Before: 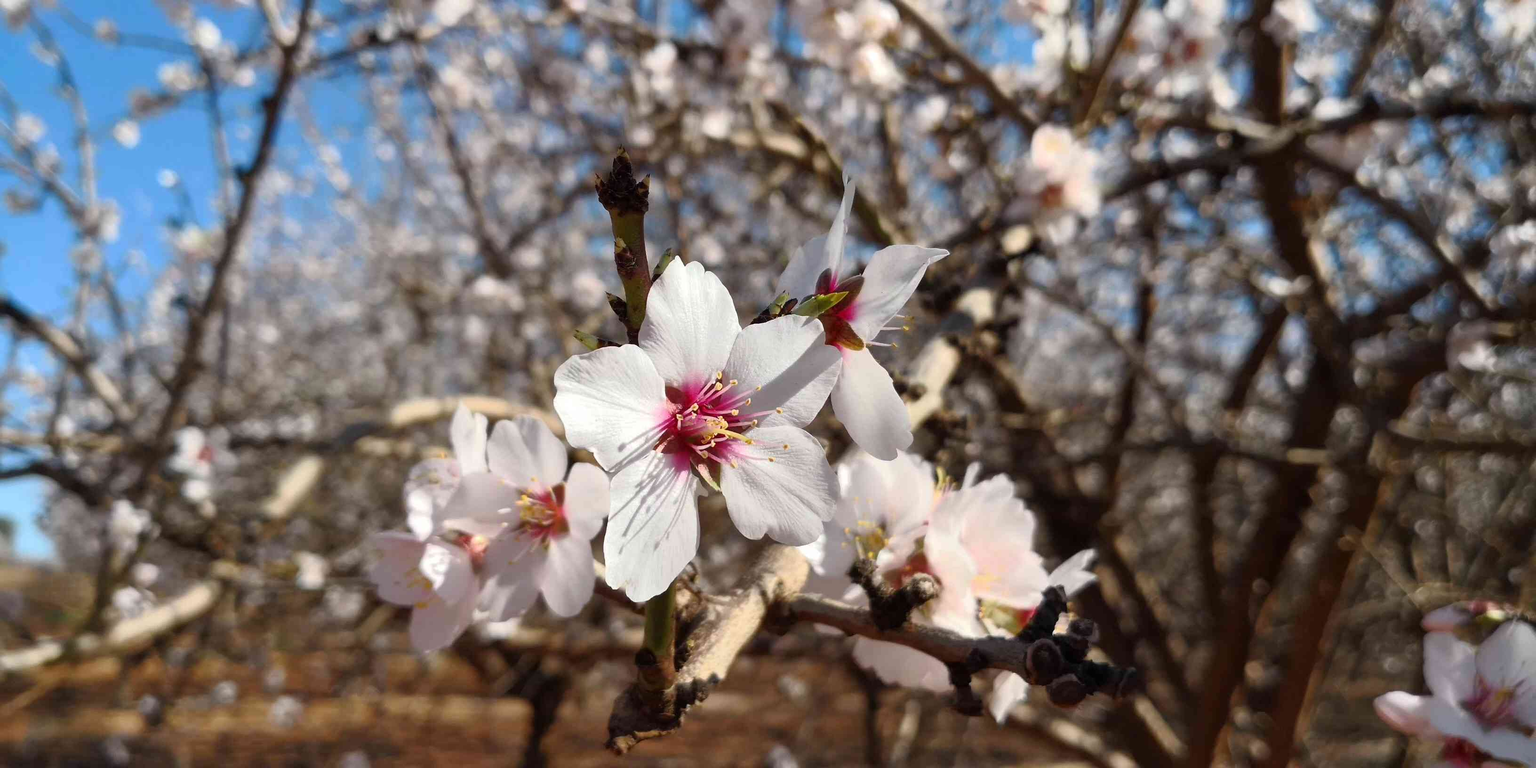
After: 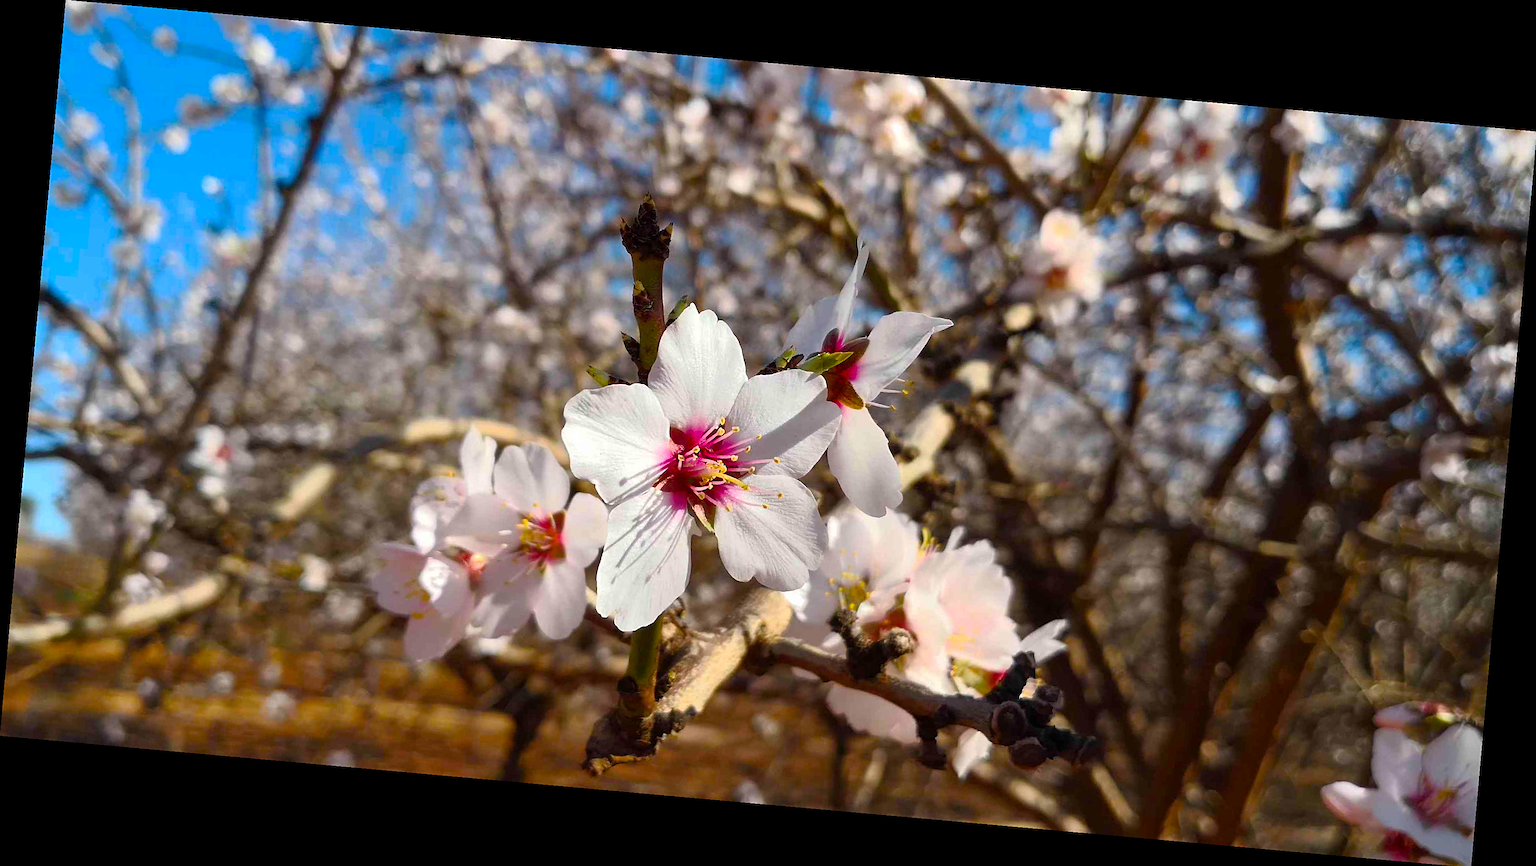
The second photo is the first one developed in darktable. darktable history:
sharpen: on, module defaults
color balance rgb: linear chroma grading › global chroma 15%, perceptual saturation grading › global saturation 30%
rotate and perspective: rotation 5.12°, automatic cropping off
